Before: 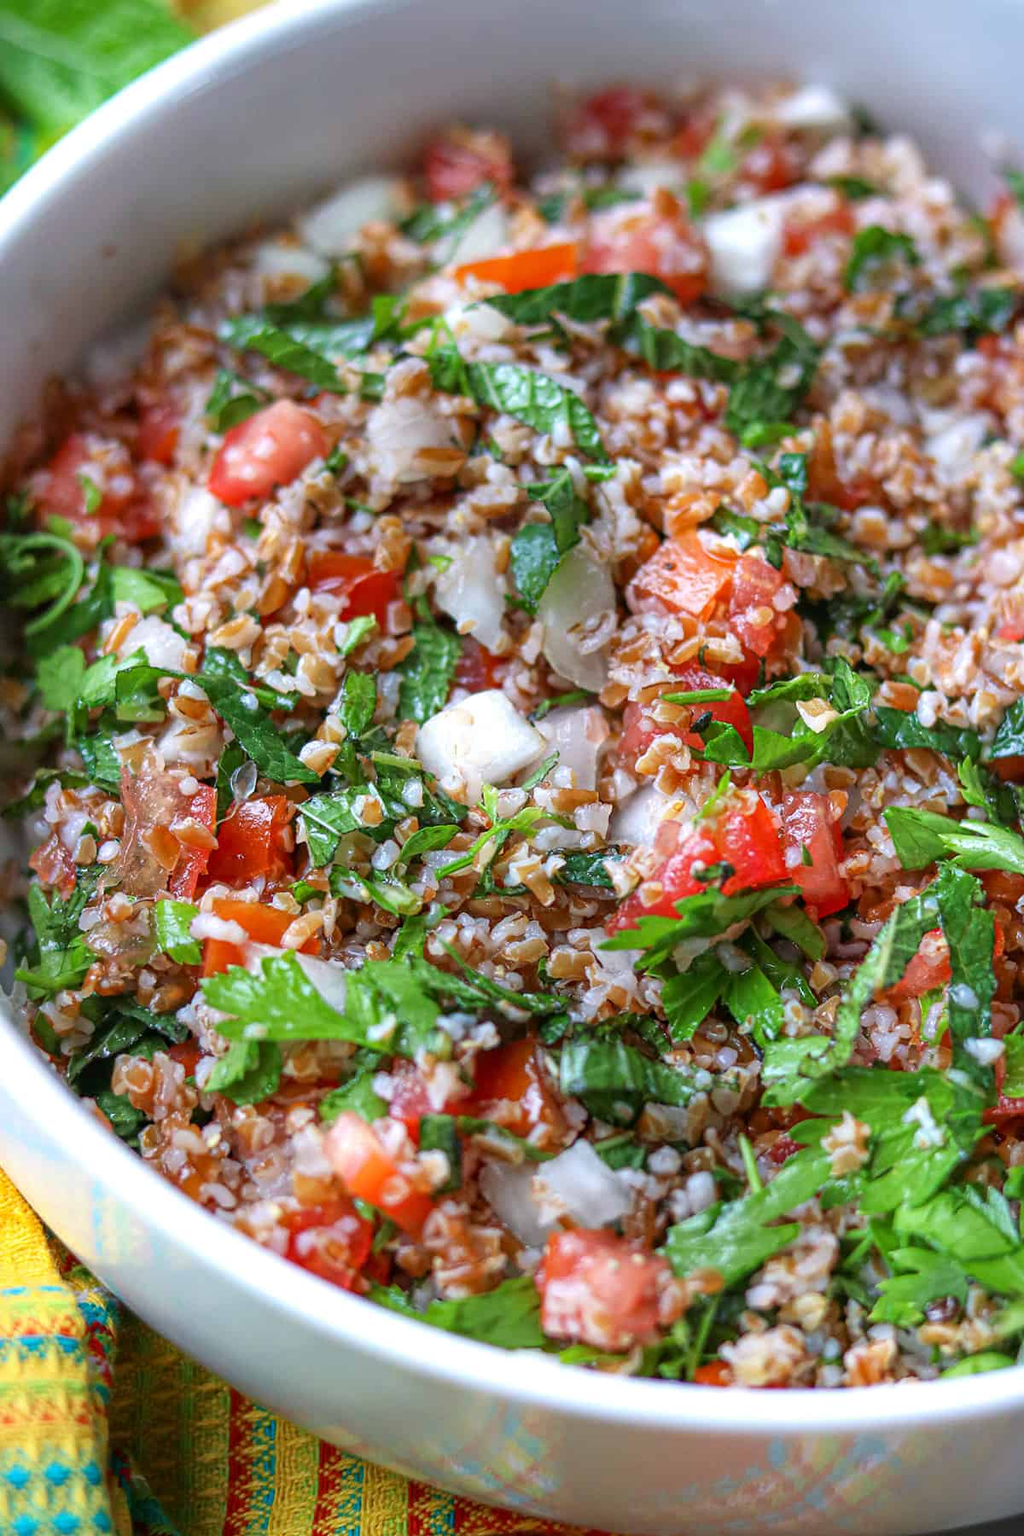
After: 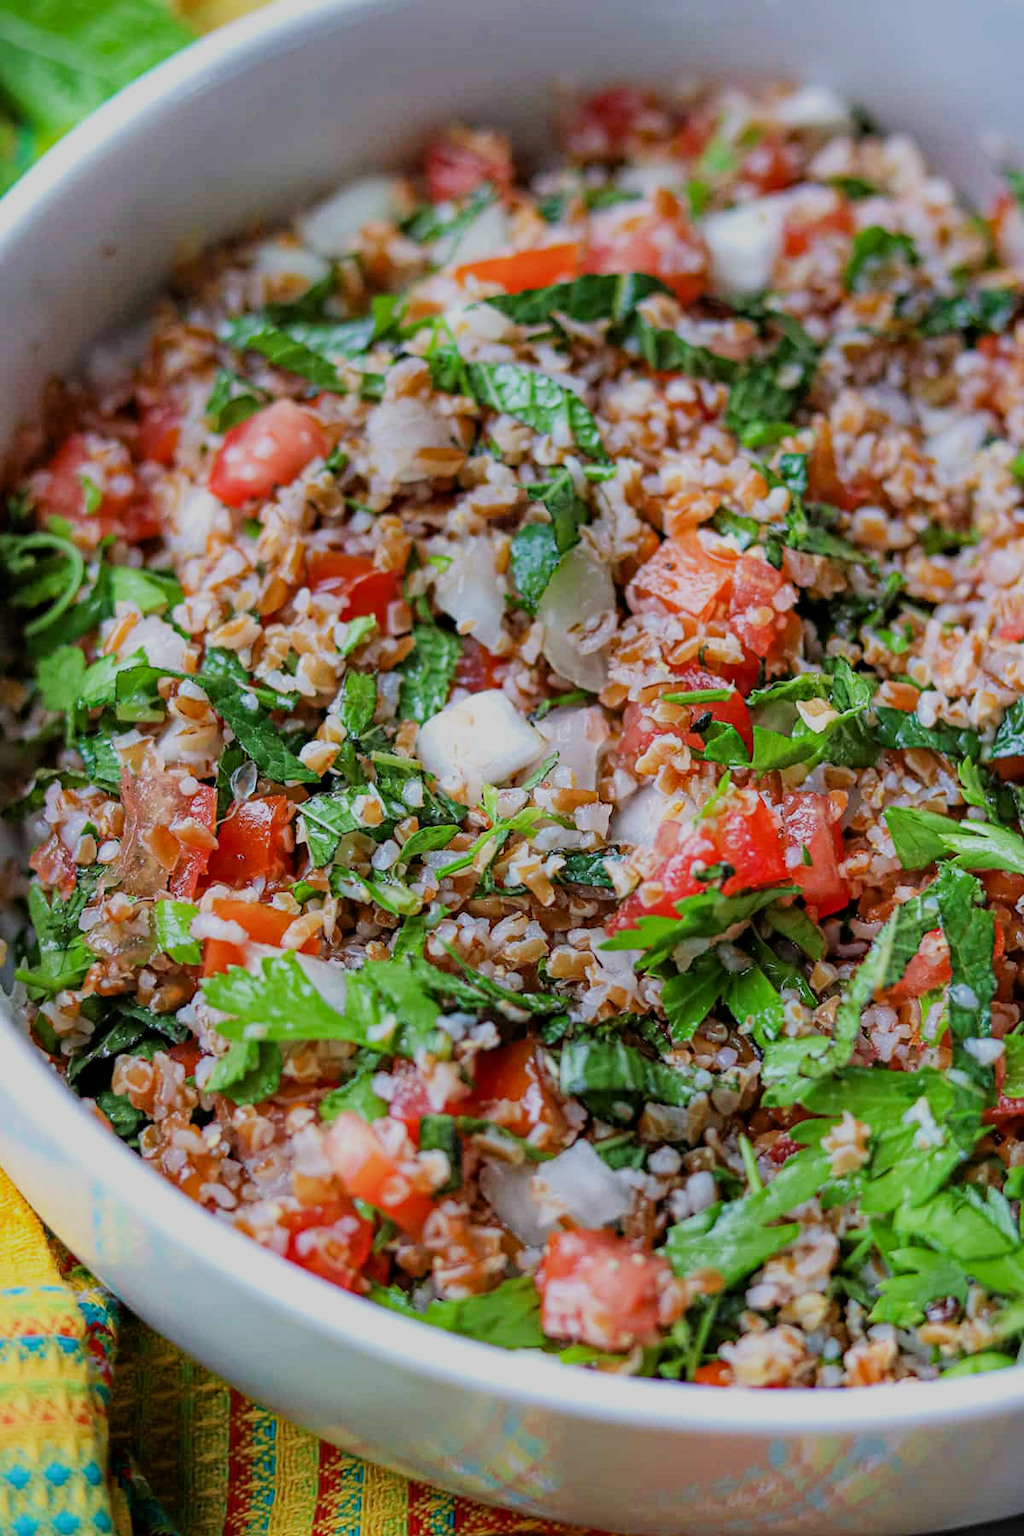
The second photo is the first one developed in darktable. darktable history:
filmic rgb: black relative exposure -7.15 EV, white relative exposure 5.36 EV, threshold 5.97 EV, hardness 3.02, enable highlight reconstruction true
haze removal: compatibility mode true, adaptive false
